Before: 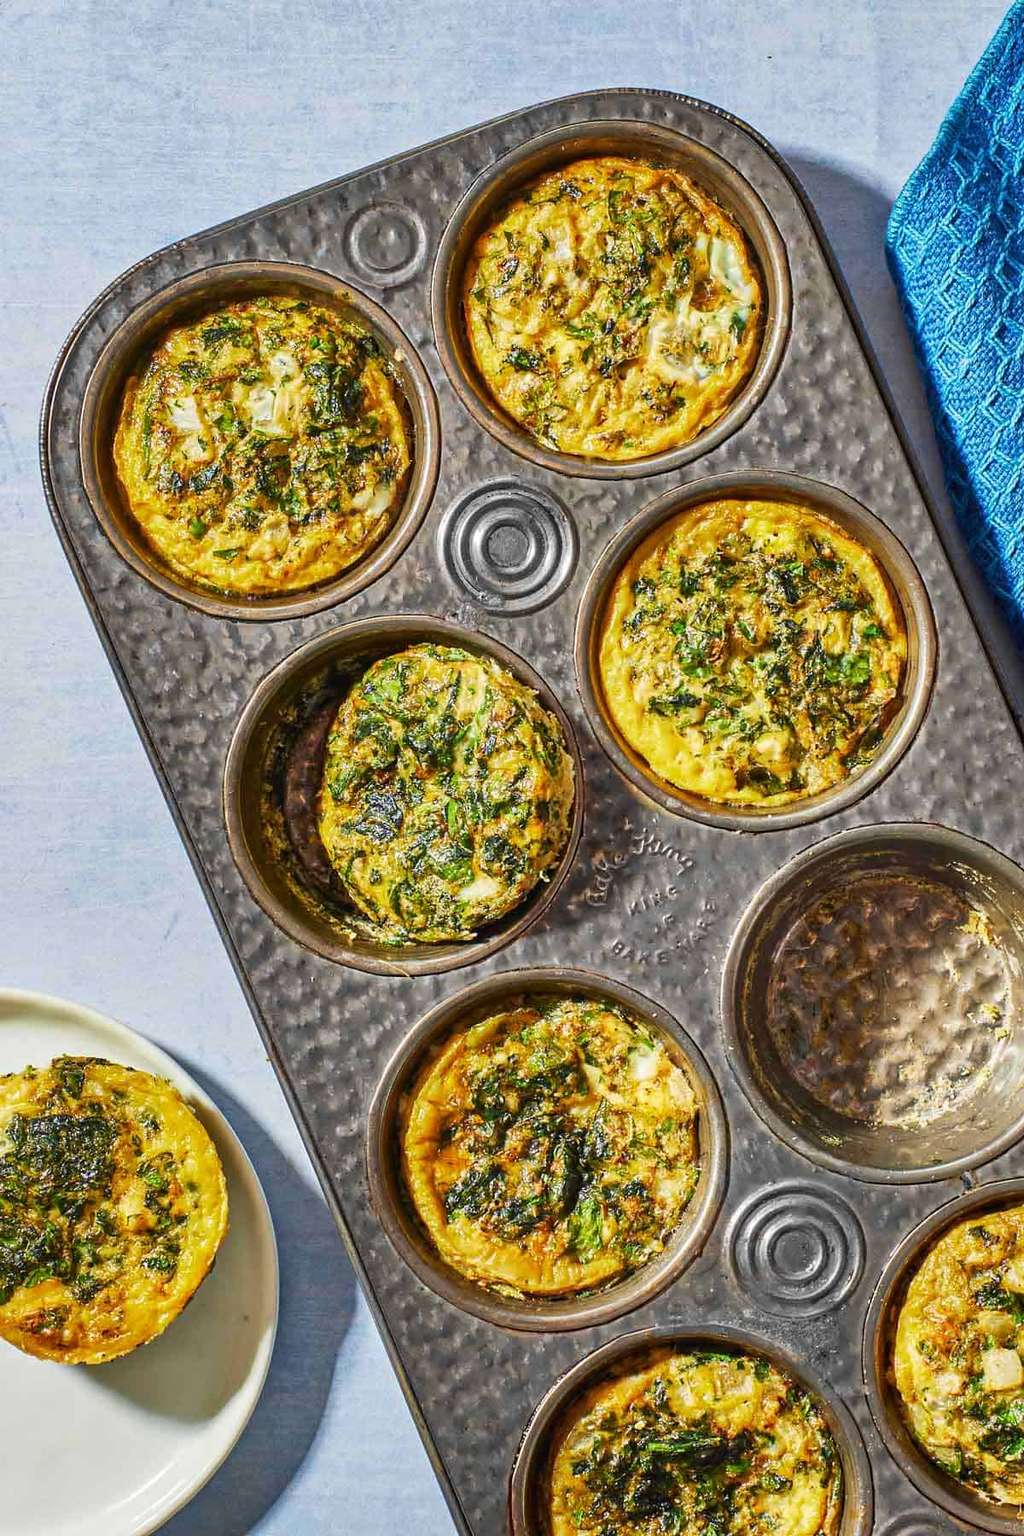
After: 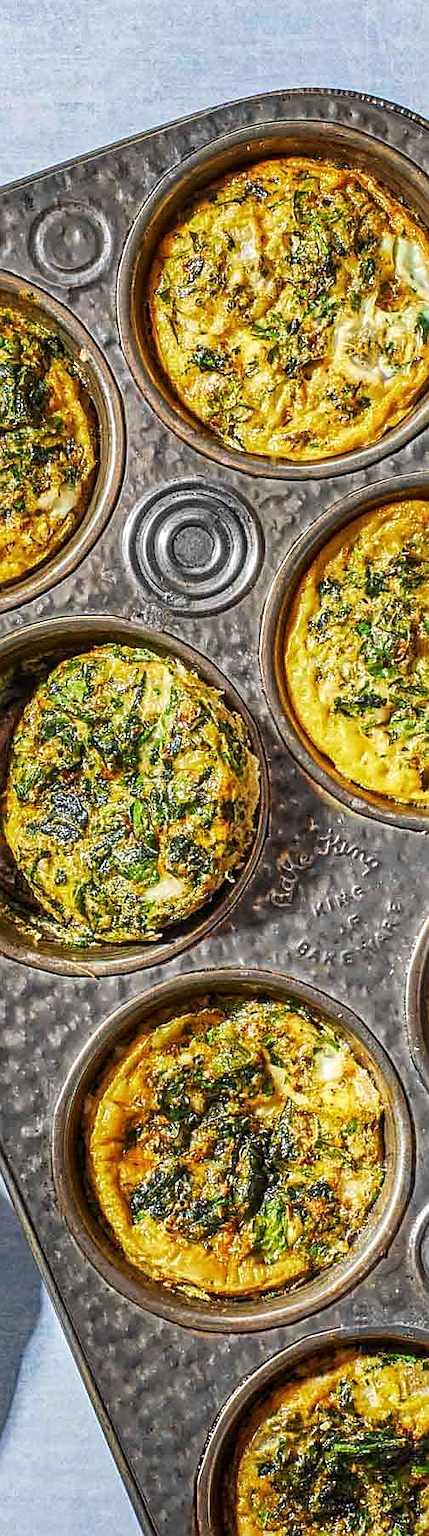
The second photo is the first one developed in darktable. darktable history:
shadows and highlights: shadows -22.36, highlights 45.13, highlights color adjustment 0.245%, soften with gaussian
local contrast: on, module defaults
crop: left 30.804%, right 27.229%
sharpen: on, module defaults
